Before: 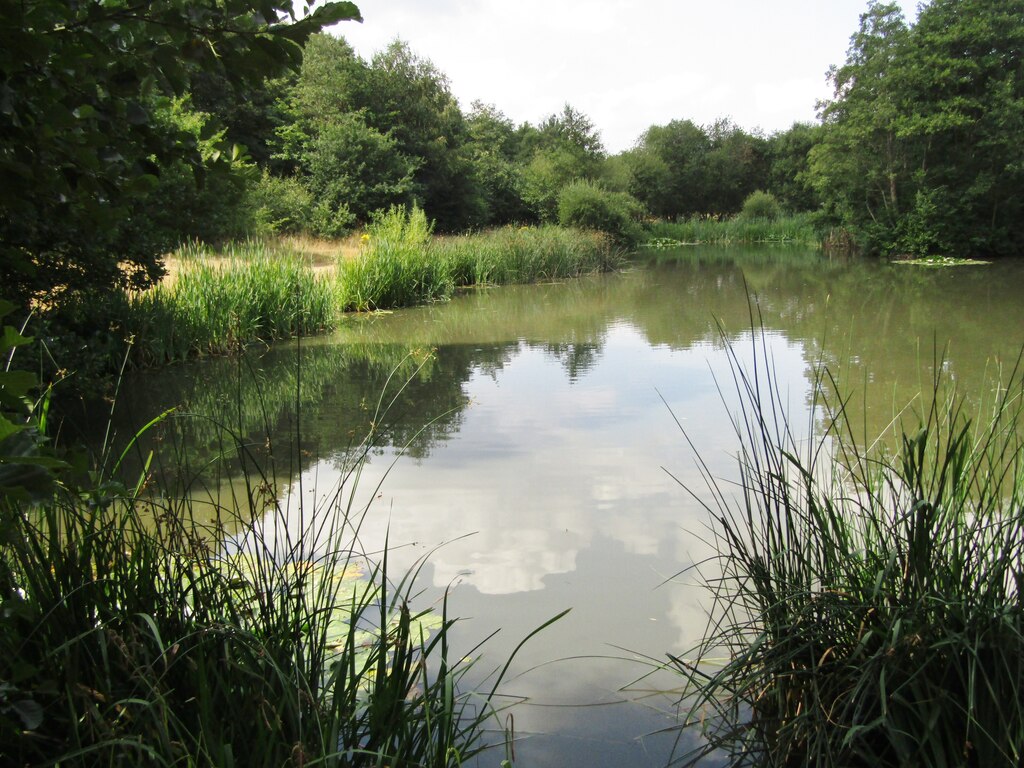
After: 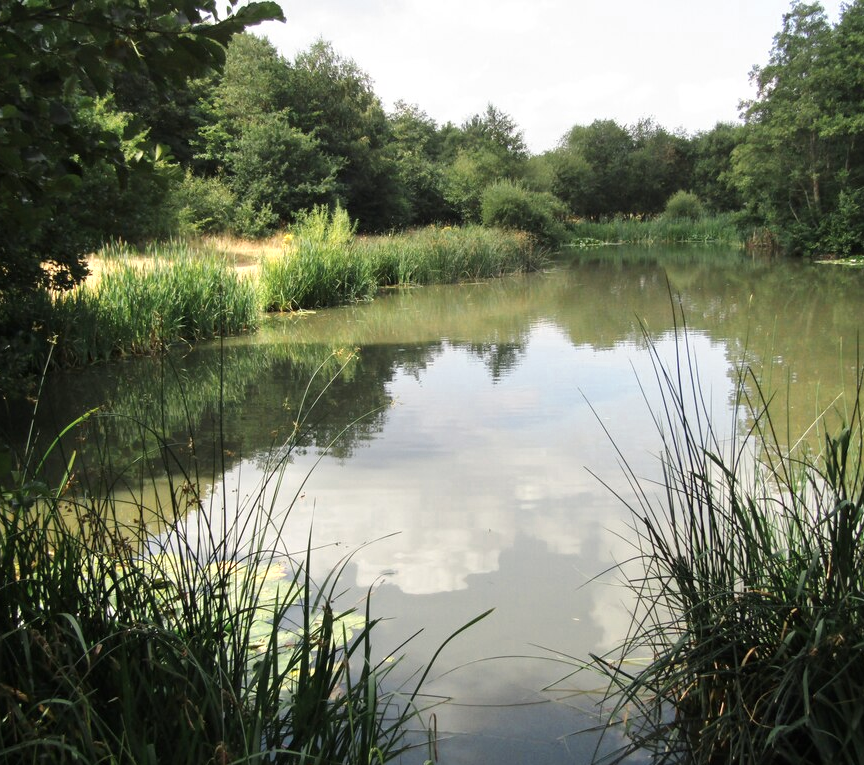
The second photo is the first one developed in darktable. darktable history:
color zones: curves: ch0 [(0.018, 0.548) (0.197, 0.654) (0.425, 0.447) (0.605, 0.658) (0.732, 0.579)]; ch1 [(0.105, 0.531) (0.224, 0.531) (0.386, 0.39) (0.618, 0.456) (0.732, 0.456) (0.956, 0.421)]; ch2 [(0.039, 0.583) (0.215, 0.465) (0.399, 0.544) (0.465, 0.548) (0.614, 0.447) (0.724, 0.43) (0.882, 0.623) (0.956, 0.632)]
crop: left 7.598%, right 7.873%
